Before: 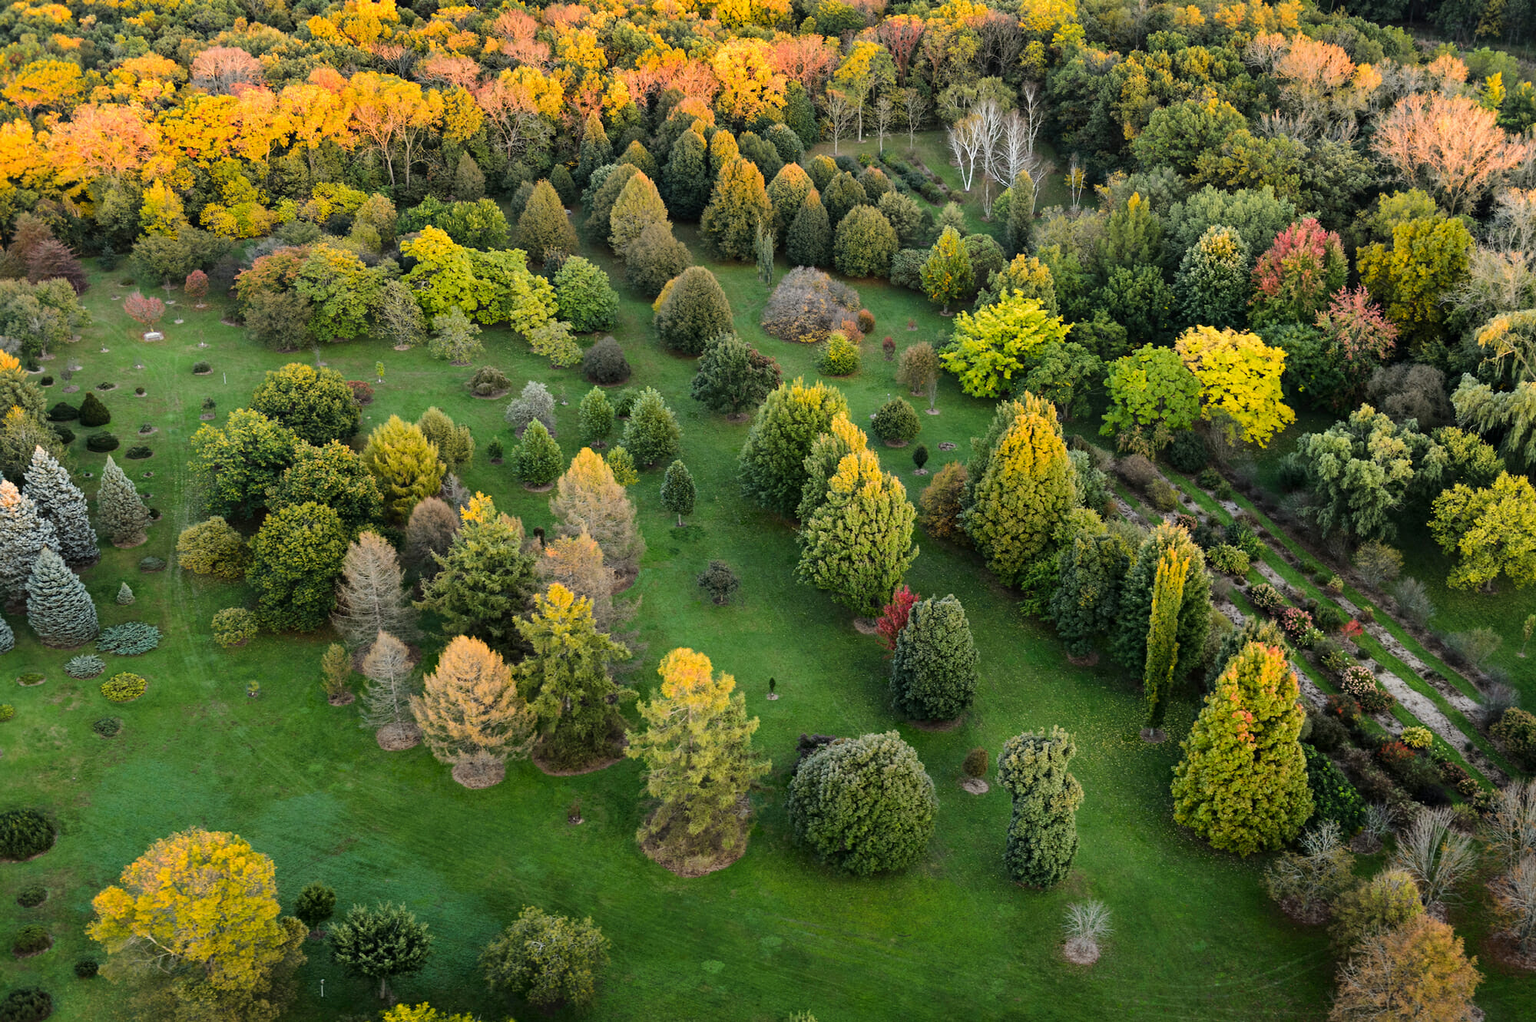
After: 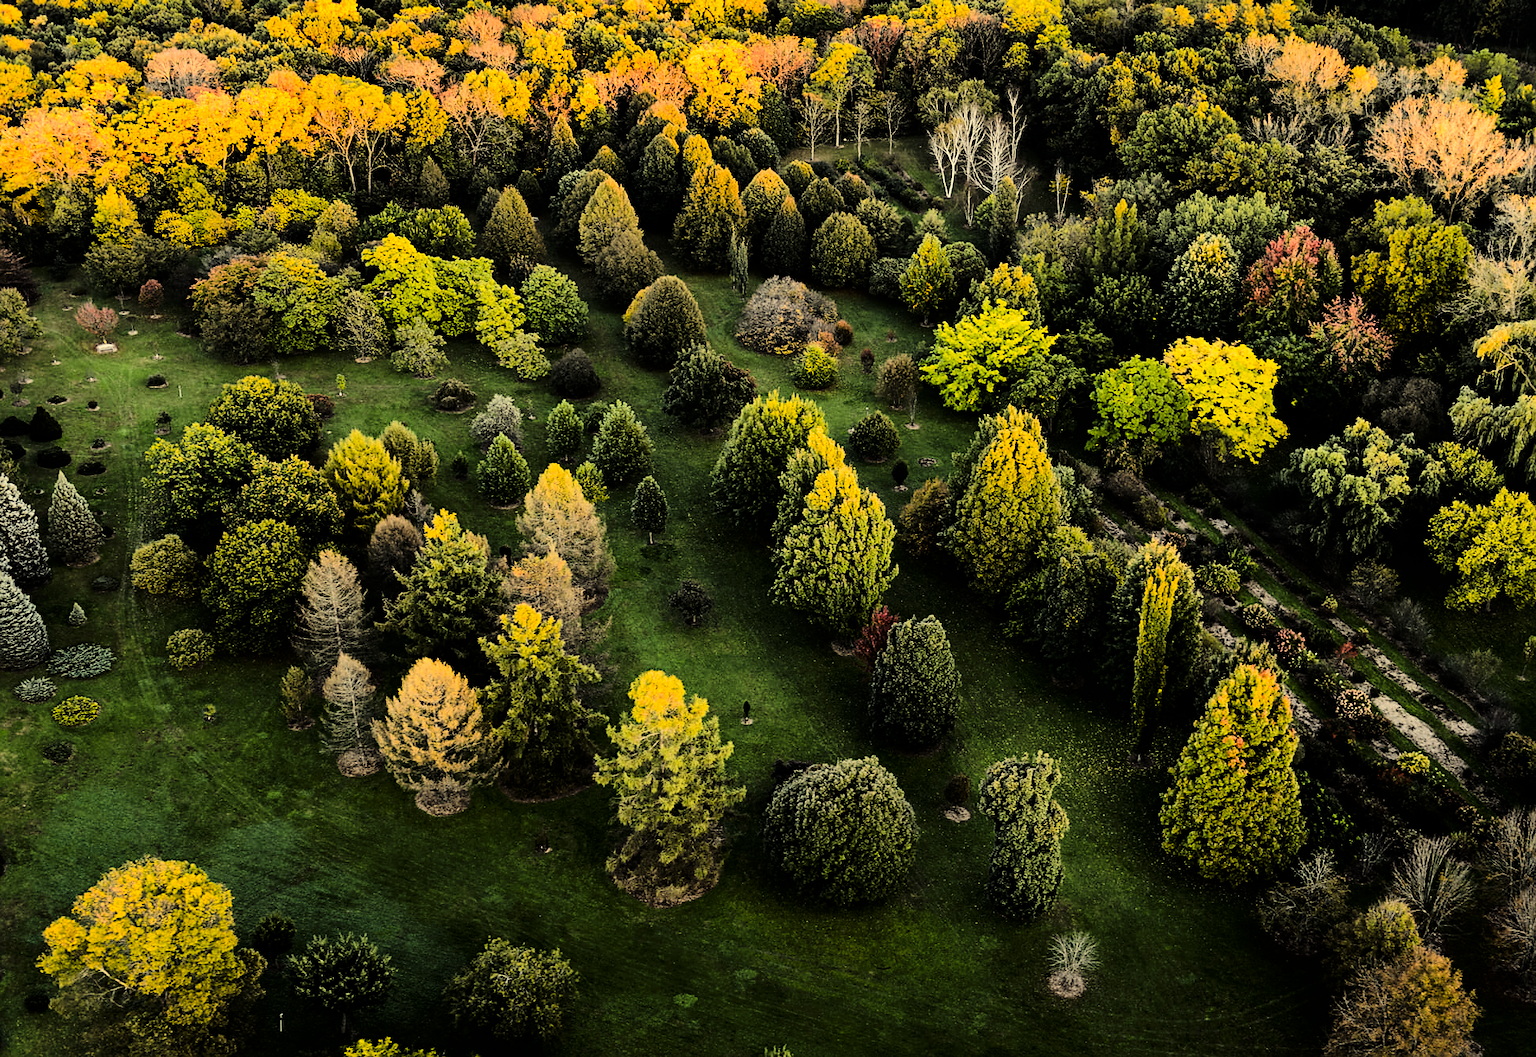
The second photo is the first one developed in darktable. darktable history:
crop and rotate: left 3.333%
contrast brightness saturation: contrast 0.295
sharpen: radius 1.815, amount 0.412, threshold 1.626
tone curve: curves: ch0 [(0, 0) (0.078, 0.052) (0.236, 0.22) (0.427, 0.472) (0.508, 0.586) (0.654, 0.742) (0.793, 0.851) (0.994, 0.974)]; ch1 [(0, 0) (0.161, 0.092) (0.35, 0.33) (0.392, 0.392) (0.456, 0.456) (0.505, 0.502) (0.537, 0.518) (0.553, 0.534) (0.602, 0.579) (0.718, 0.718) (1, 1)]; ch2 [(0, 0) (0.346, 0.362) (0.411, 0.412) (0.502, 0.502) (0.531, 0.521) (0.586, 0.59) (0.621, 0.604) (1, 1)], color space Lab, linked channels, preserve colors none
shadows and highlights: shadows 25.69, highlights -24.88
levels: levels [0, 0.618, 1]
color correction: highlights a* 2.46, highlights b* 23.19
